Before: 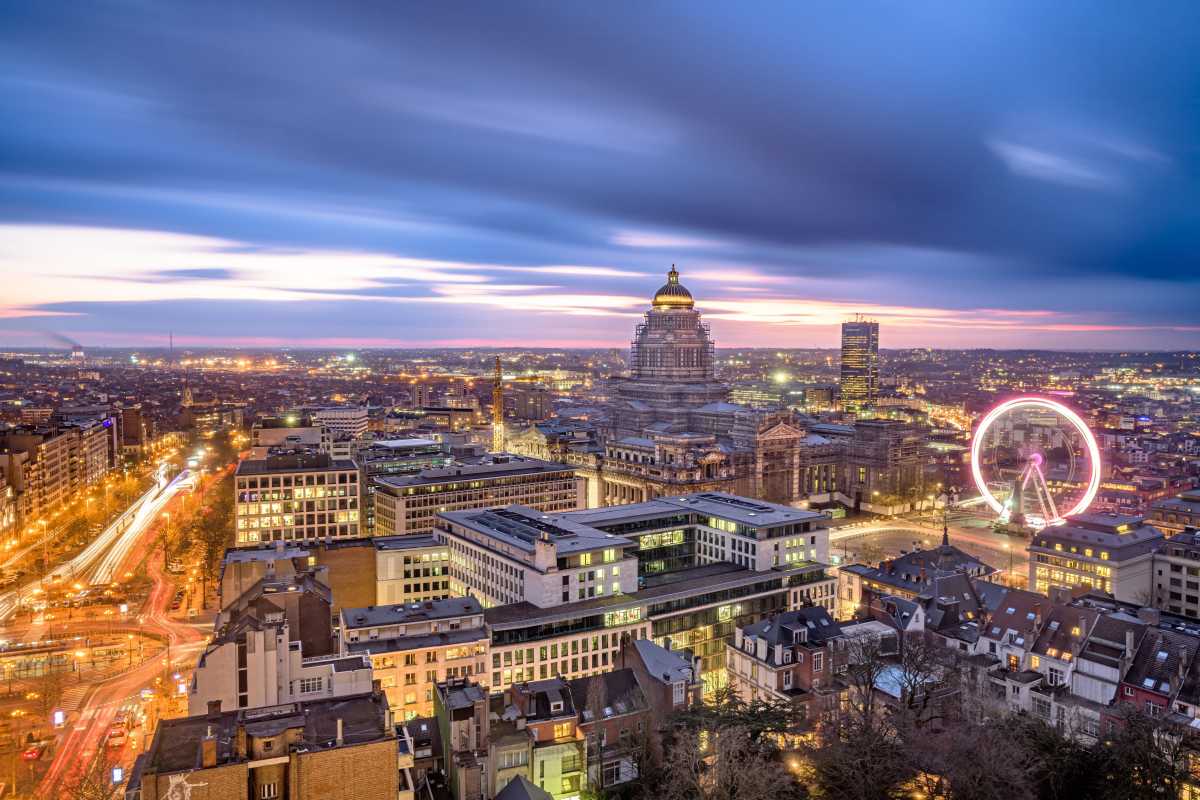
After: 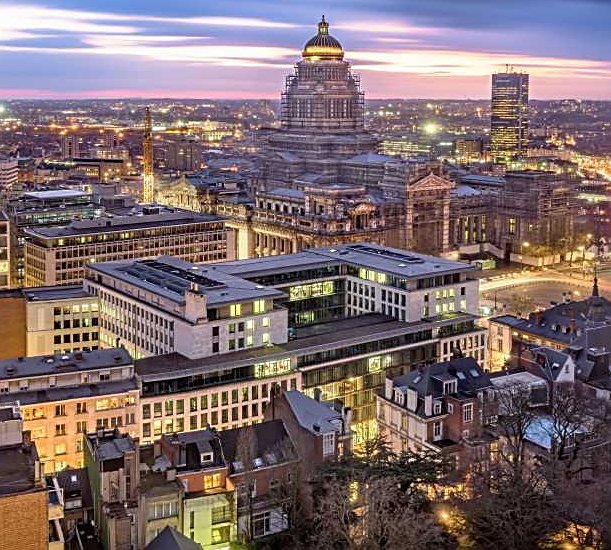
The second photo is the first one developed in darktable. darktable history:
sharpen: on, module defaults
crop and rotate: left 29.237%, top 31.152%, right 19.807%
